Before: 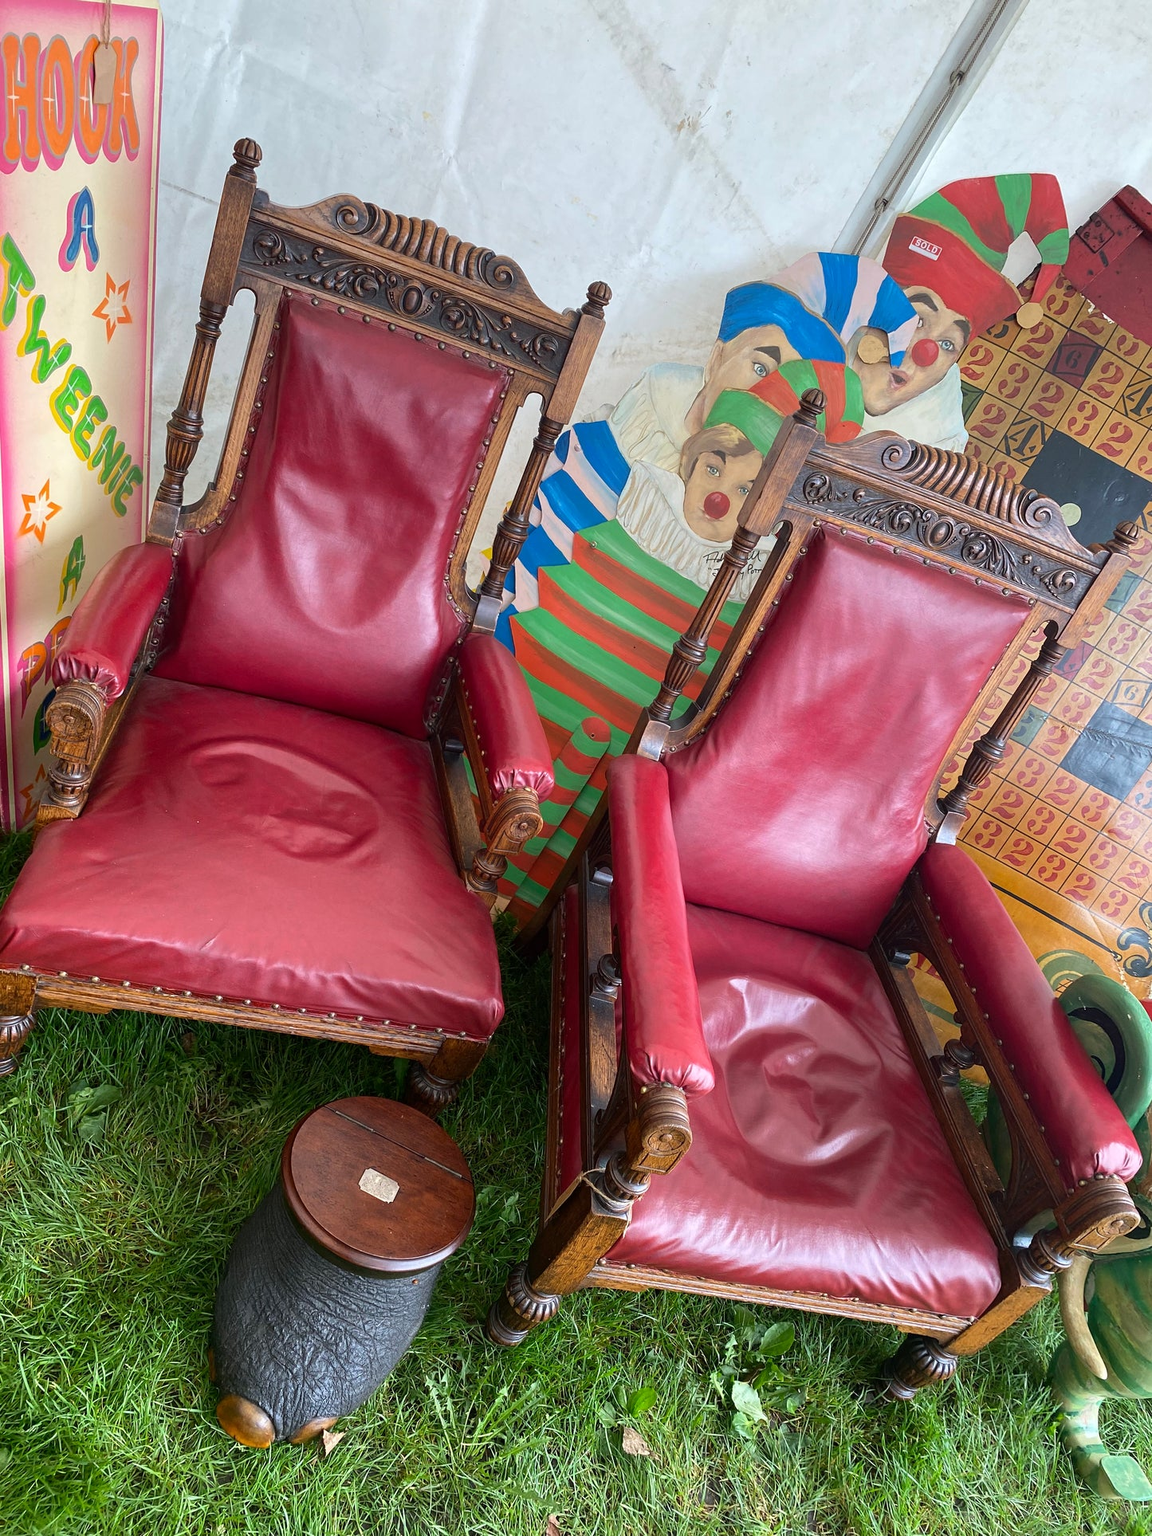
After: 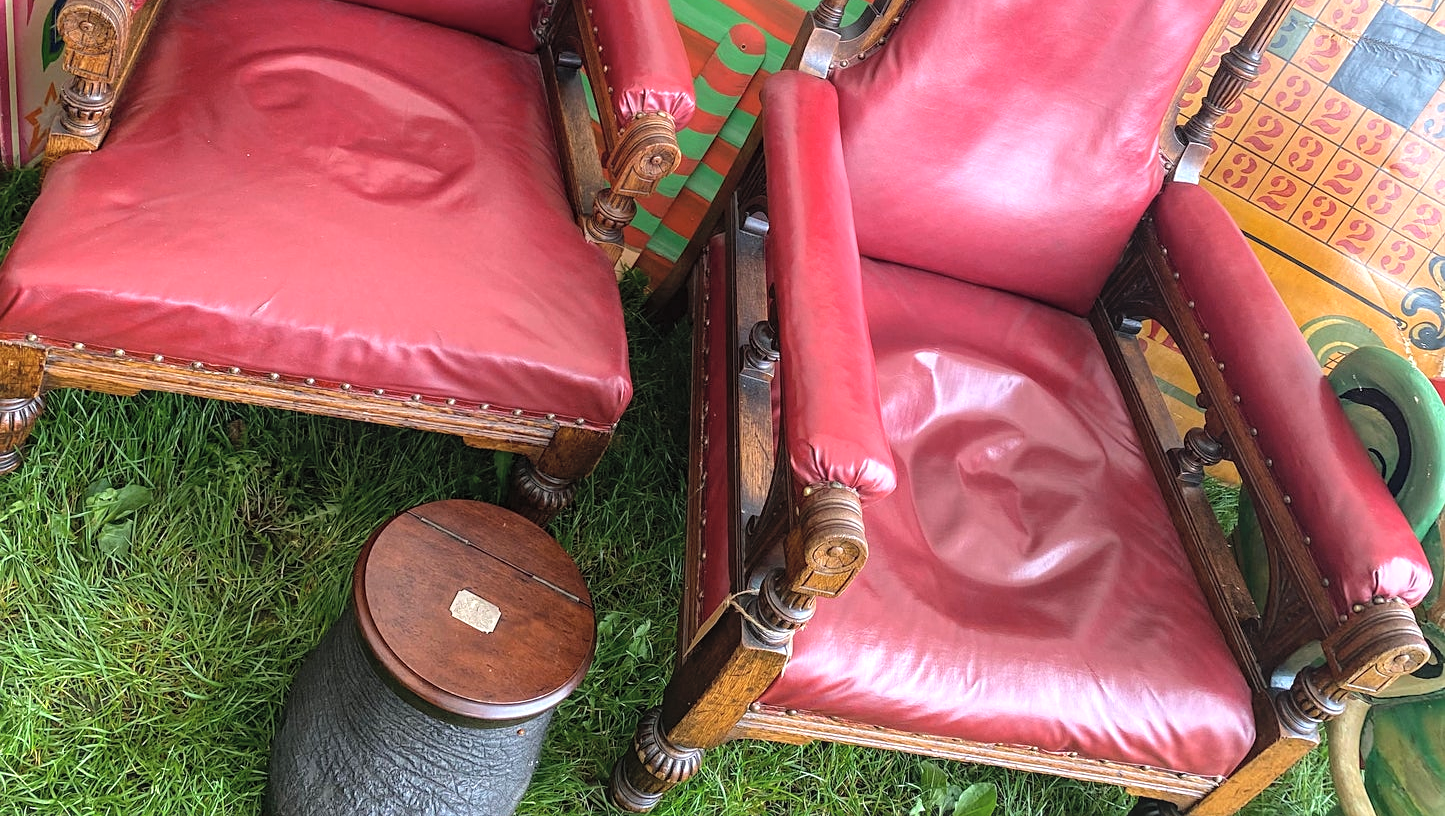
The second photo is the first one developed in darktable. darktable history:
tone equalizer: -8 EV -0.416 EV, -7 EV -0.397 EV, -6 EV -0.324 EV, -5 EV -0.225 EV, -3 EV 0.248 EV, -2 EV 0.313 EV, -1 EV 0.379 EV, +0 EV 0.43 EV
crop: top 45.482%, bottom 12.172%
sharpen: amount 0.209
contrast brightness saturation: brightness 0.145
local contrast: detail 109%
